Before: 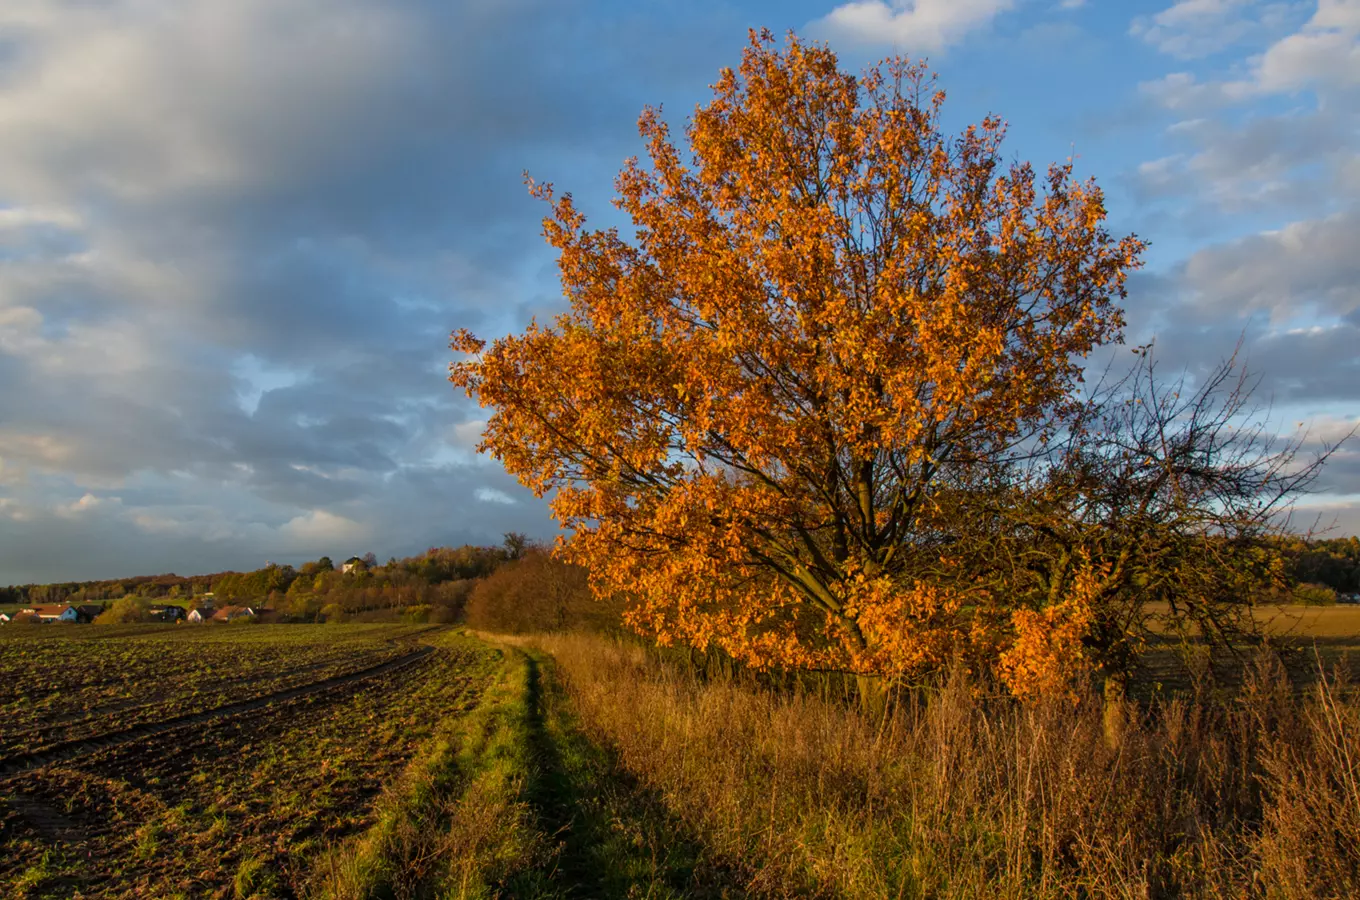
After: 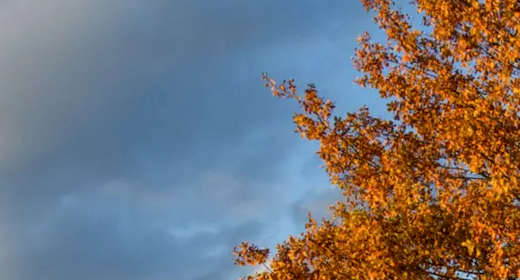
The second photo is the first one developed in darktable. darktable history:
white balance: emerald 1
local contrast: on, module defaults
rotate and perspective: rotation -14.8°, crop left 0.1, crop right 0.903, crop top 0.25, crop bottom 0.748
crop and rotate: left 10.817%, top 0.062%, right 47.194%, bottom 53.626%
